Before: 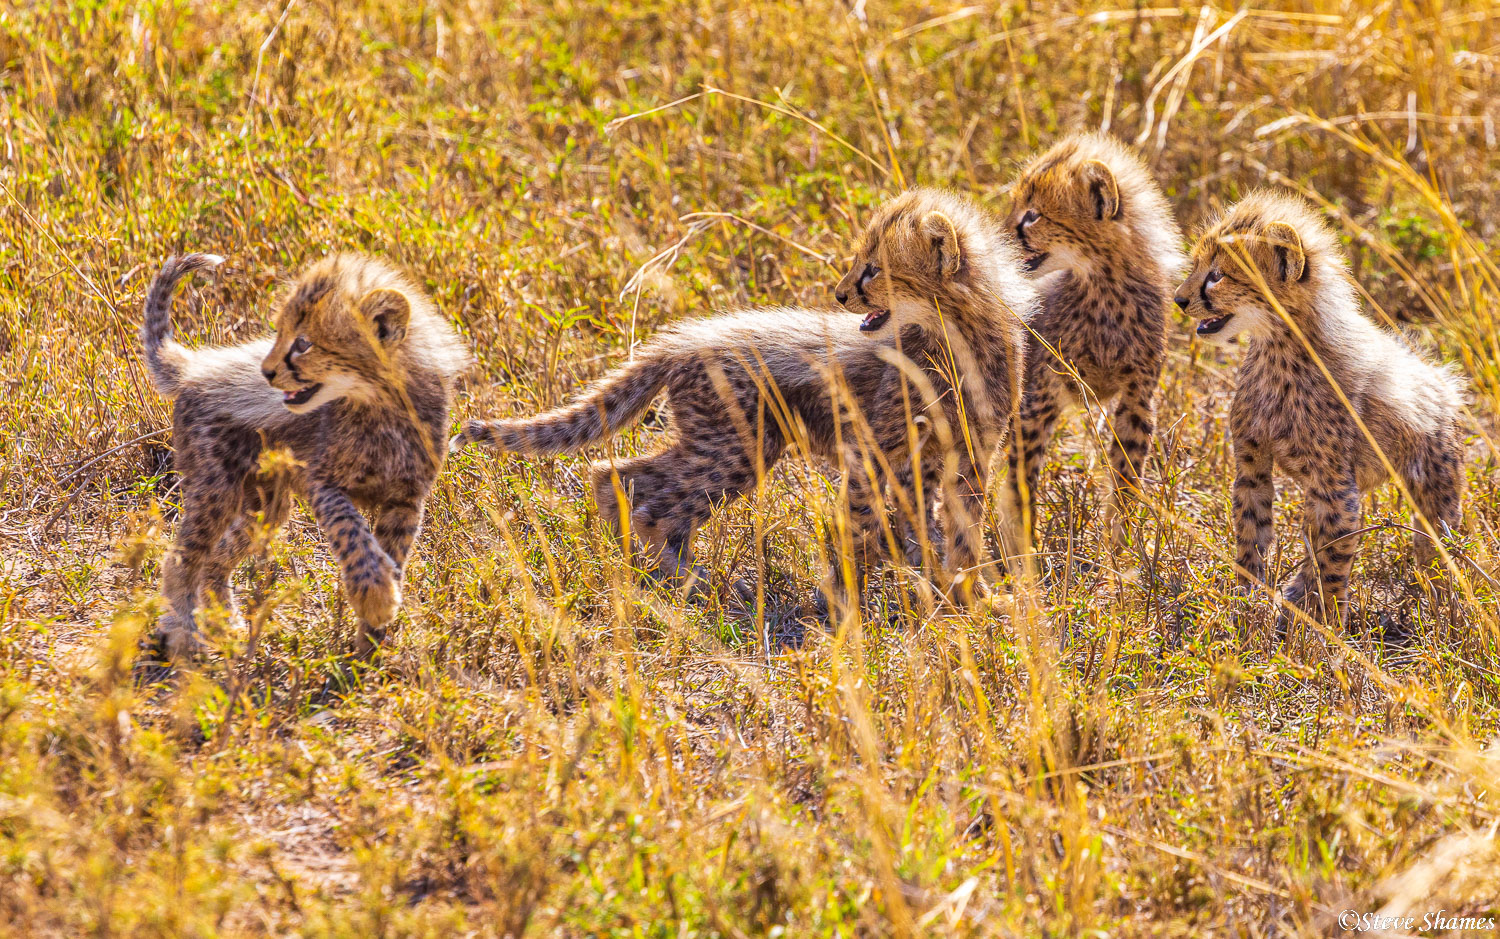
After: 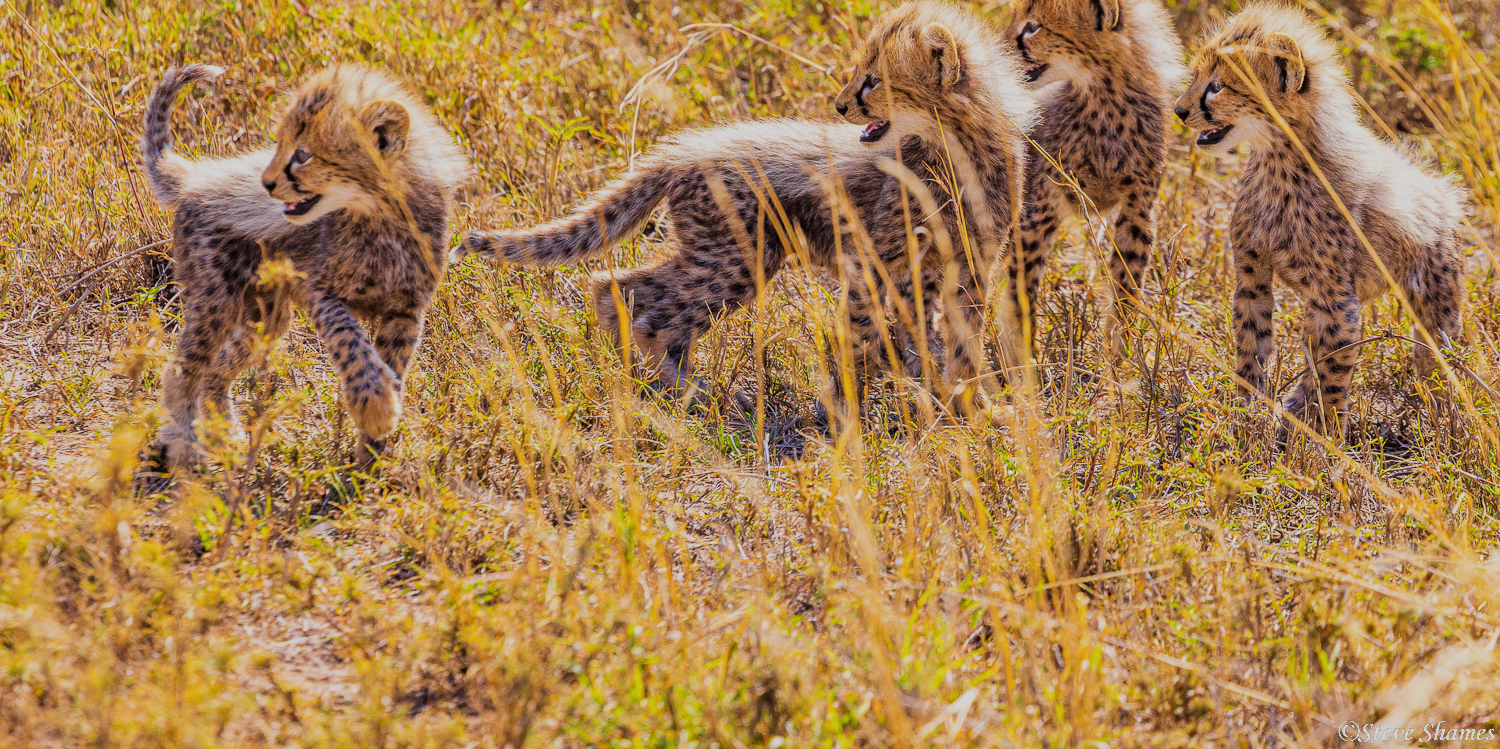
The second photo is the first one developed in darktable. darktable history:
crop and rotate: top 20.197%
filmic rgb: black relative exposure -7.65 EV, white relative exposure 4.56 EV, hardness 3.61
